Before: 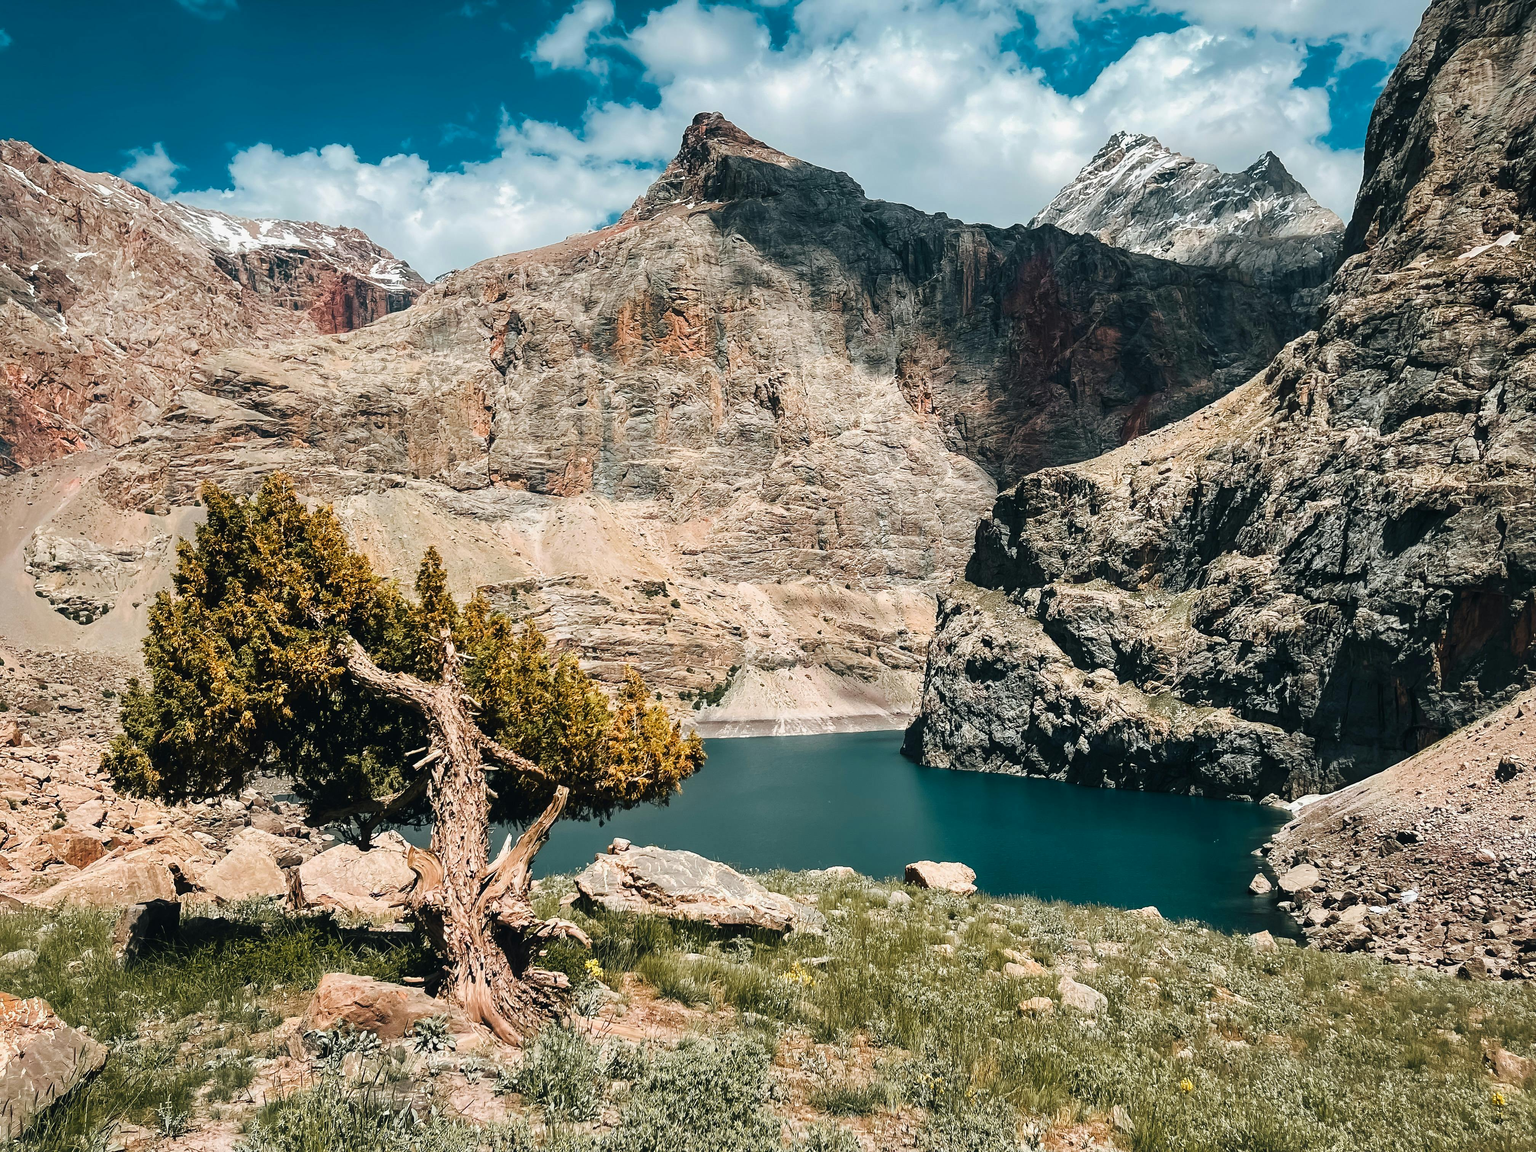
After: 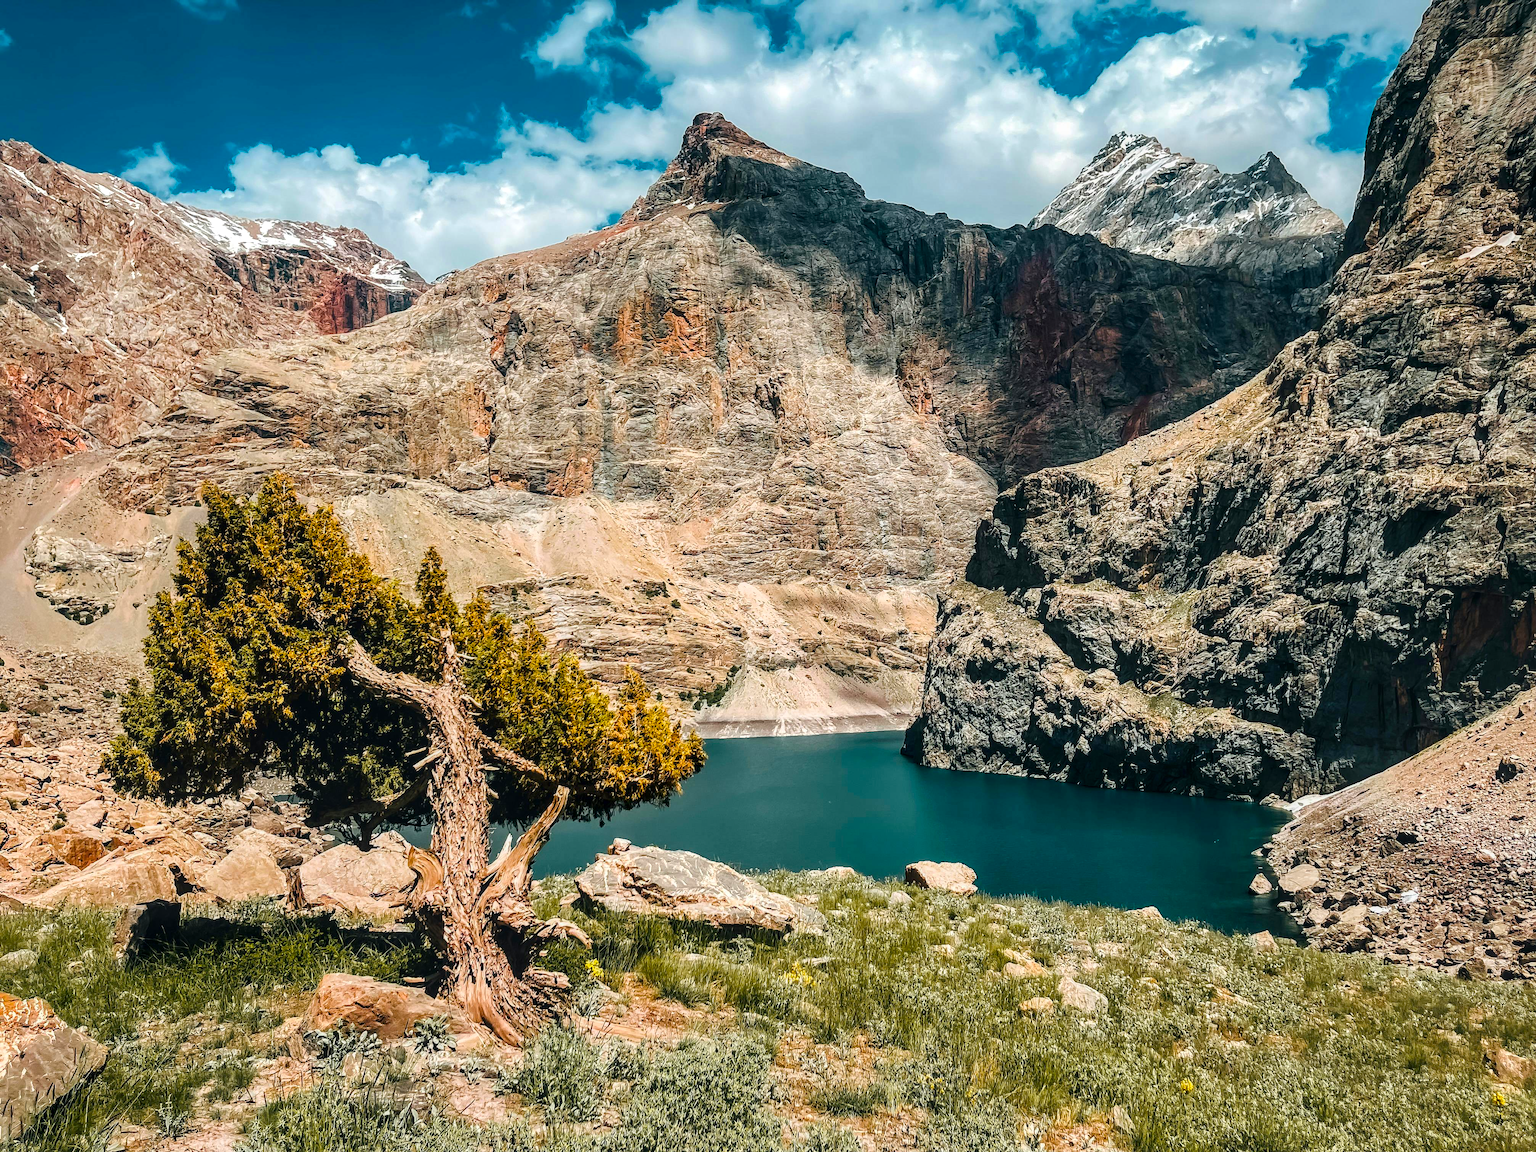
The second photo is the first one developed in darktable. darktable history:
color balance rgb: perceptual saturation grading › global saturation 30%, global vibrance 20%
local contrast: detail 130%
